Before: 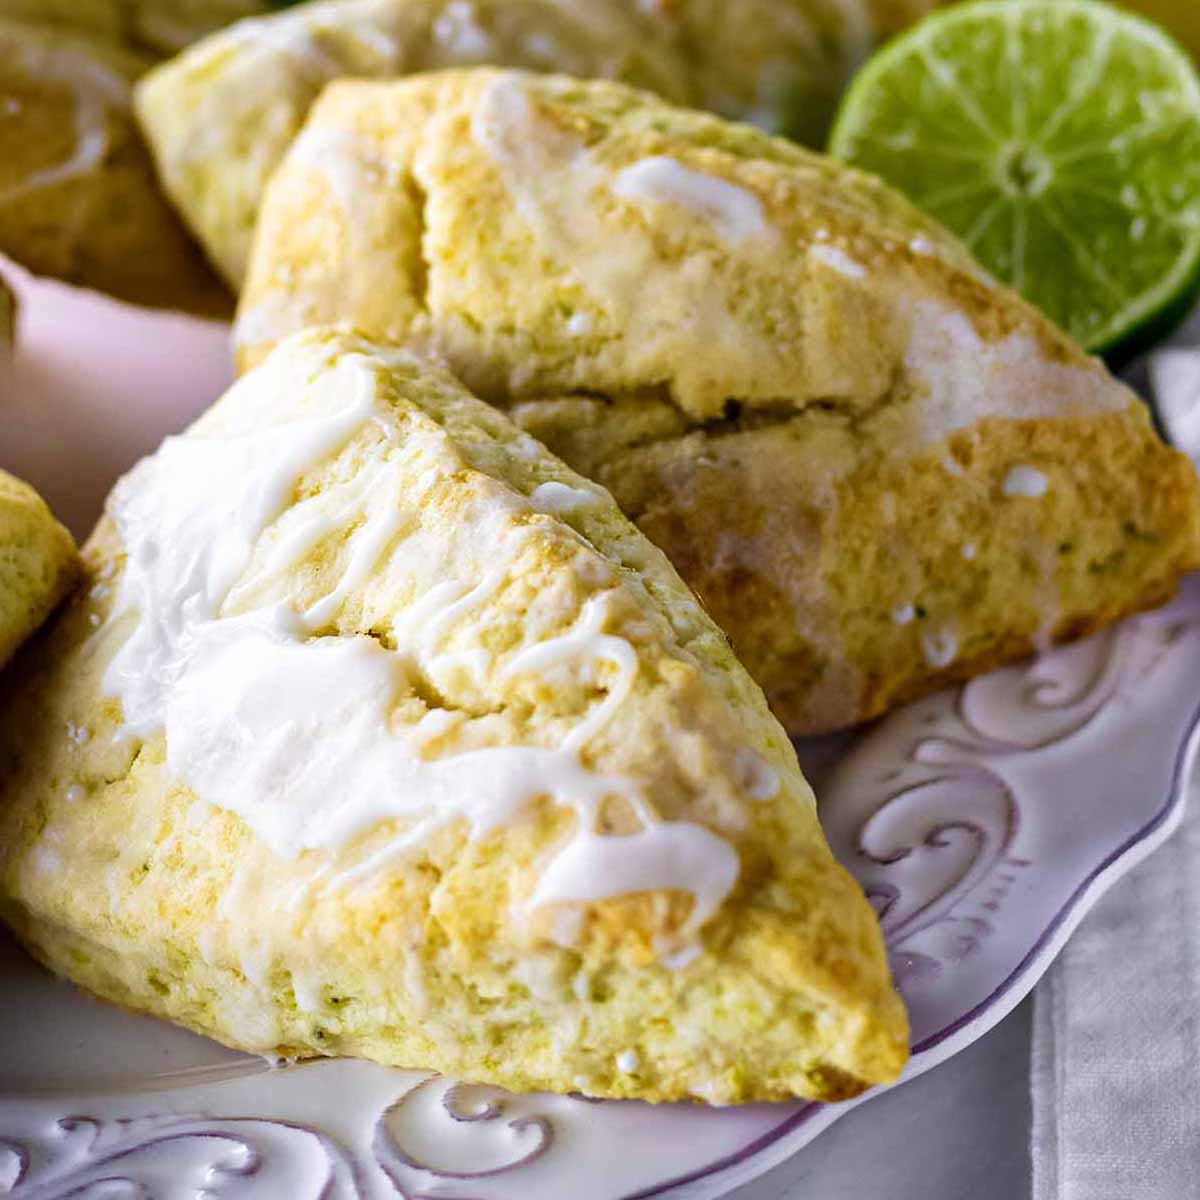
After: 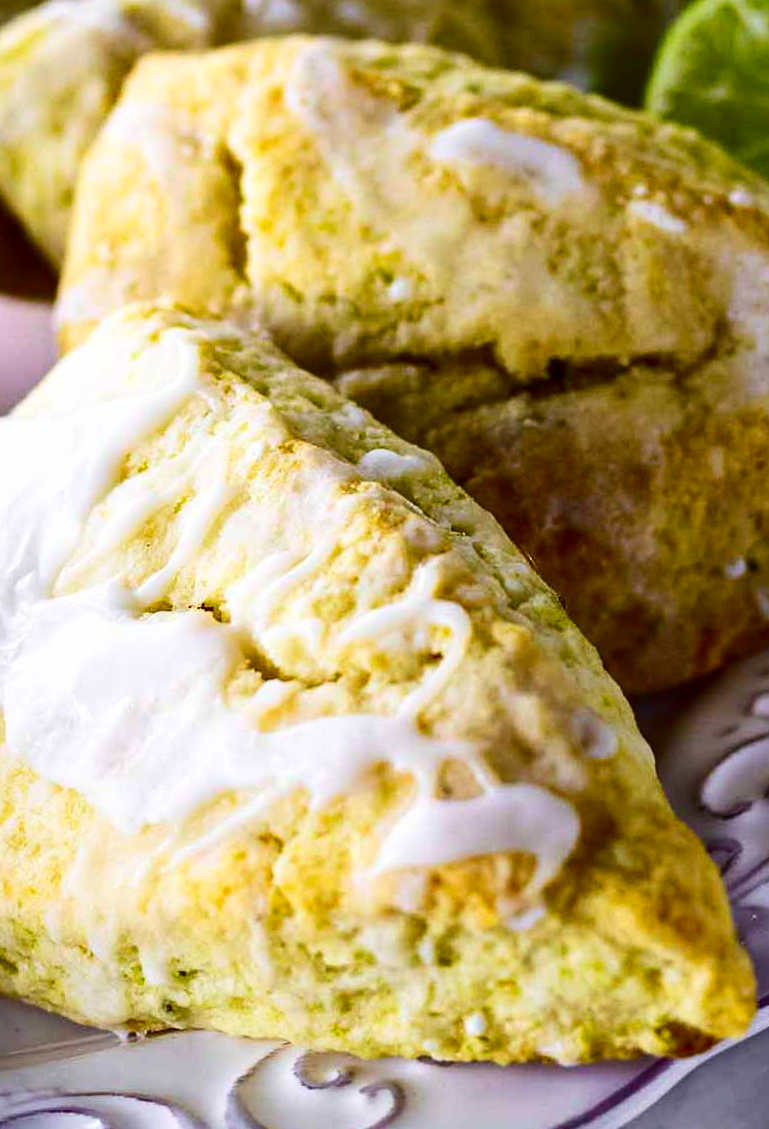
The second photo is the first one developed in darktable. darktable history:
crop and rotate: left 12.673%, right 20.66%
rotate and perspective: rotation -2.12°, lens shift (vertical) 0.009, lens shift (horizontal) -0.008, automatic cropping original format, crop left 0.036, crop right 0.964, crop top 0.05, crop bottom 0.959
contrast brightness saturation: contrast 0.21, brightness -0.11, saturation 0.21
